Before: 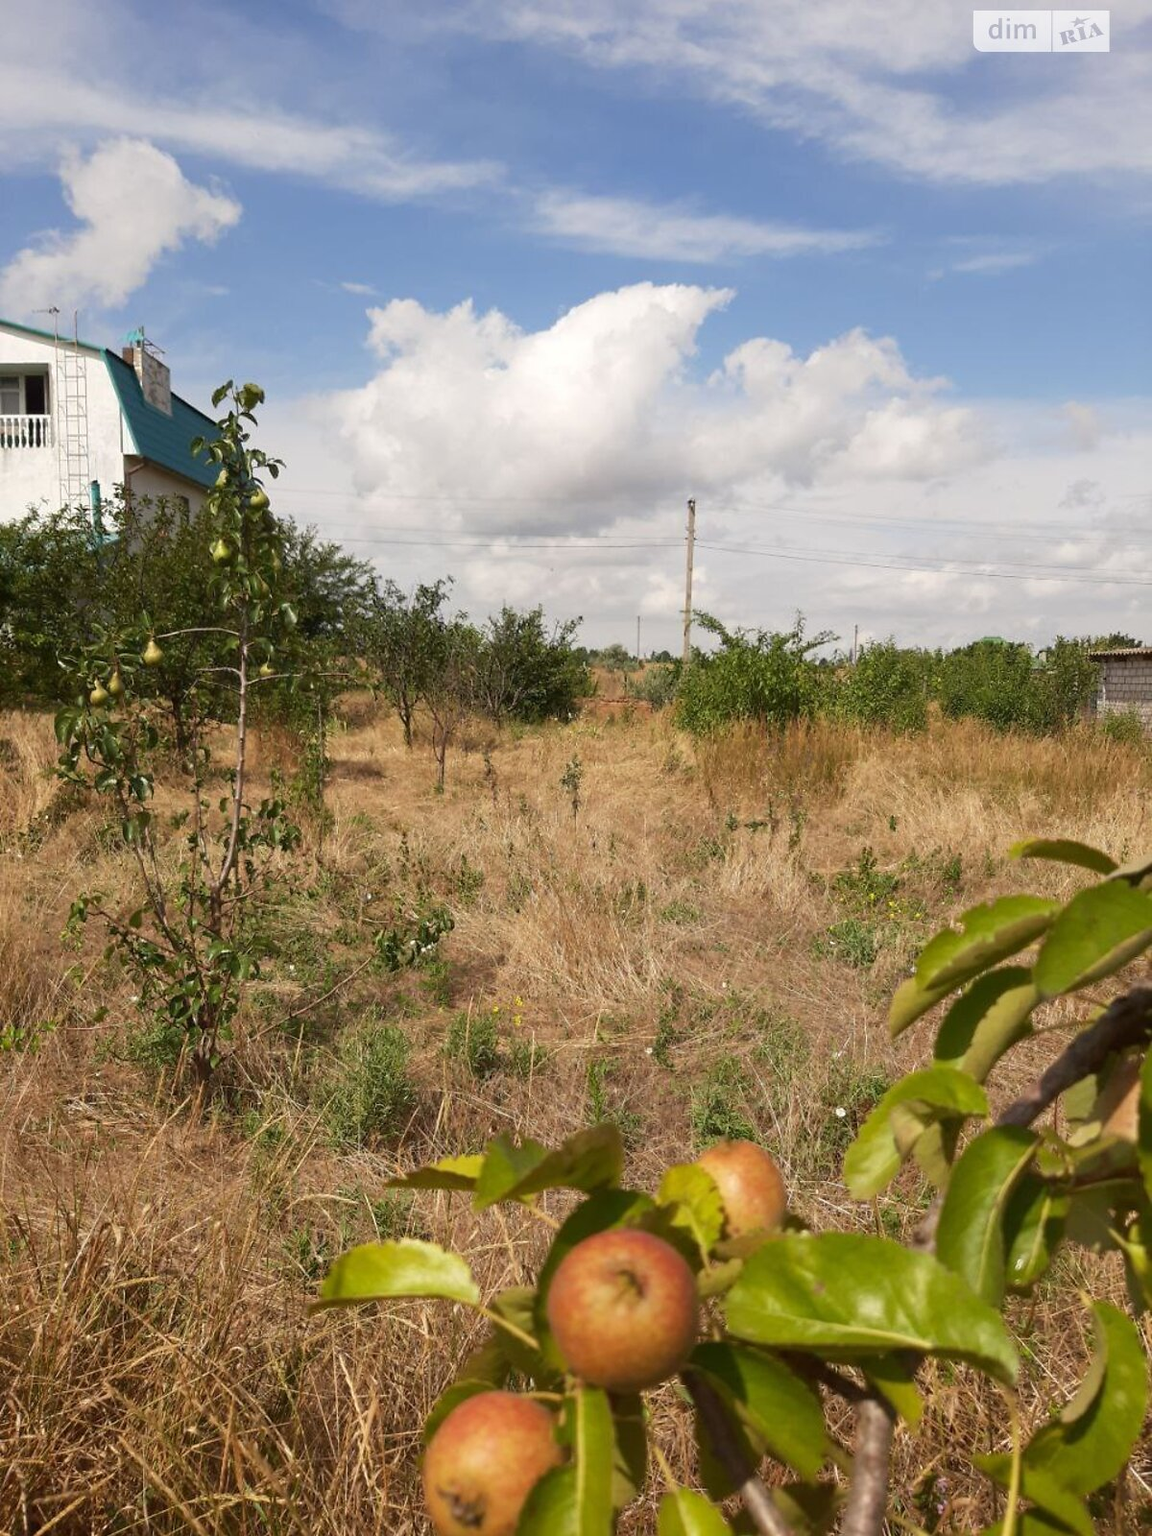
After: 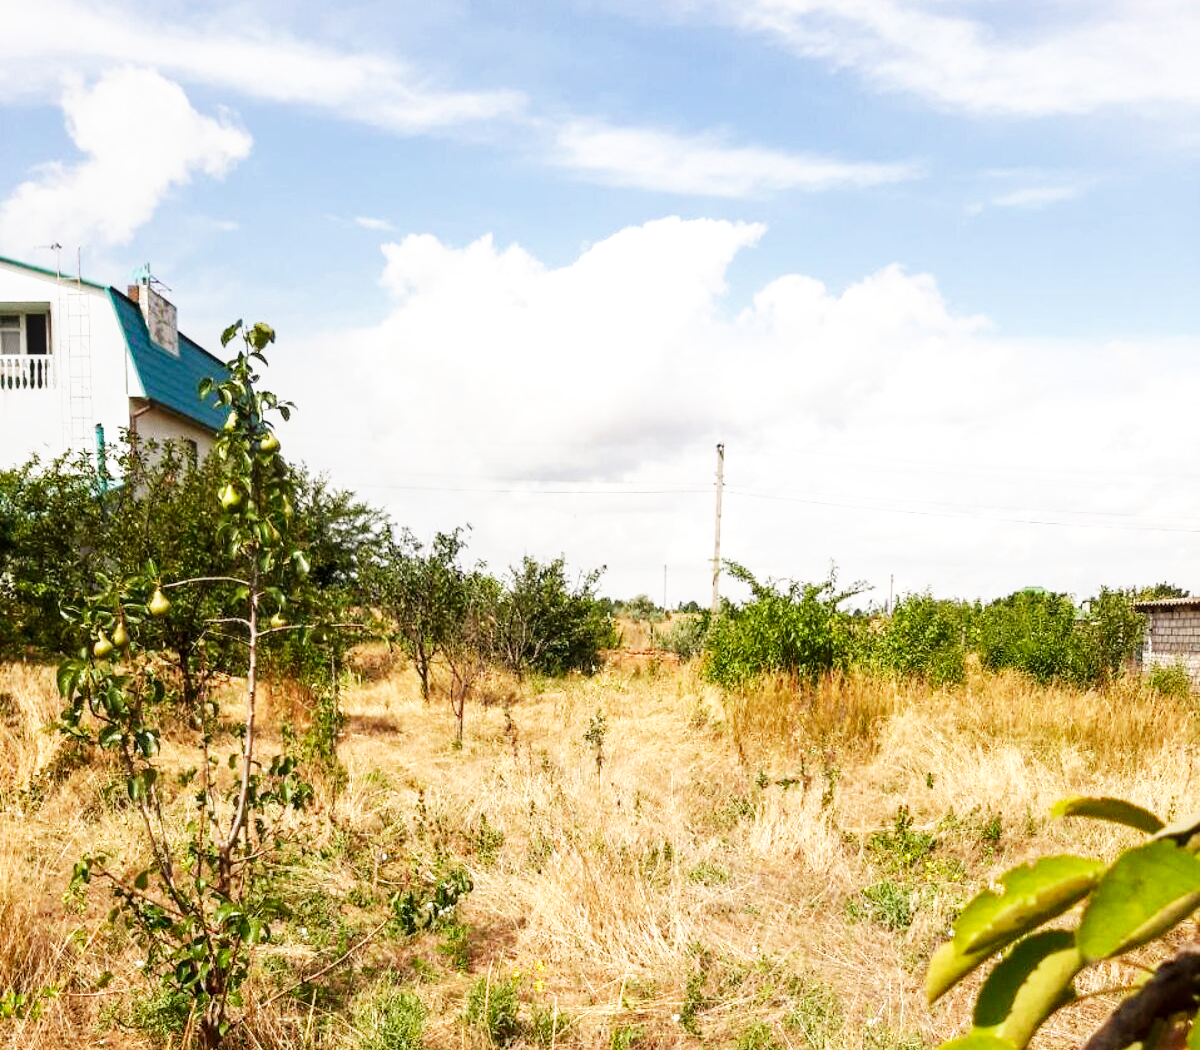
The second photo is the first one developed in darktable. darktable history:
crop and rotate: top 4.848%, bottom 29.503%
white balance: emerald 1
base curve: curves: ch0 [(0, 0) (0.007, 0.004) (0.027, 0.03) (0.046, 0.07) (0.207, 0.54) (0.442, 0.872) (0.673, 0.972) (1, 1)], preserve colors none
local contrast: on, module defaults
